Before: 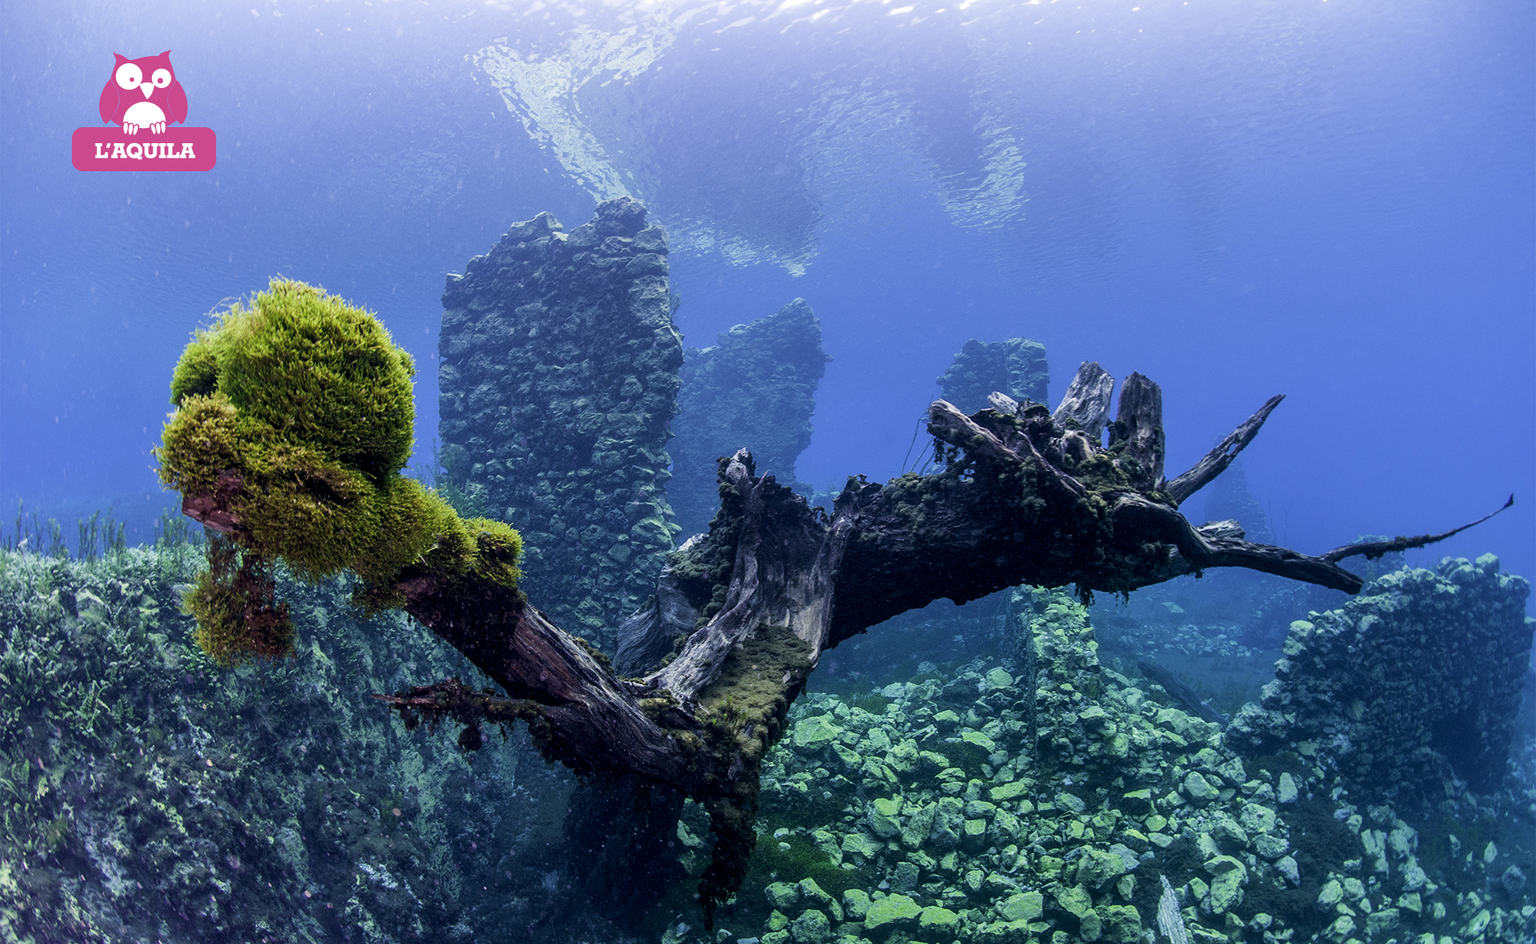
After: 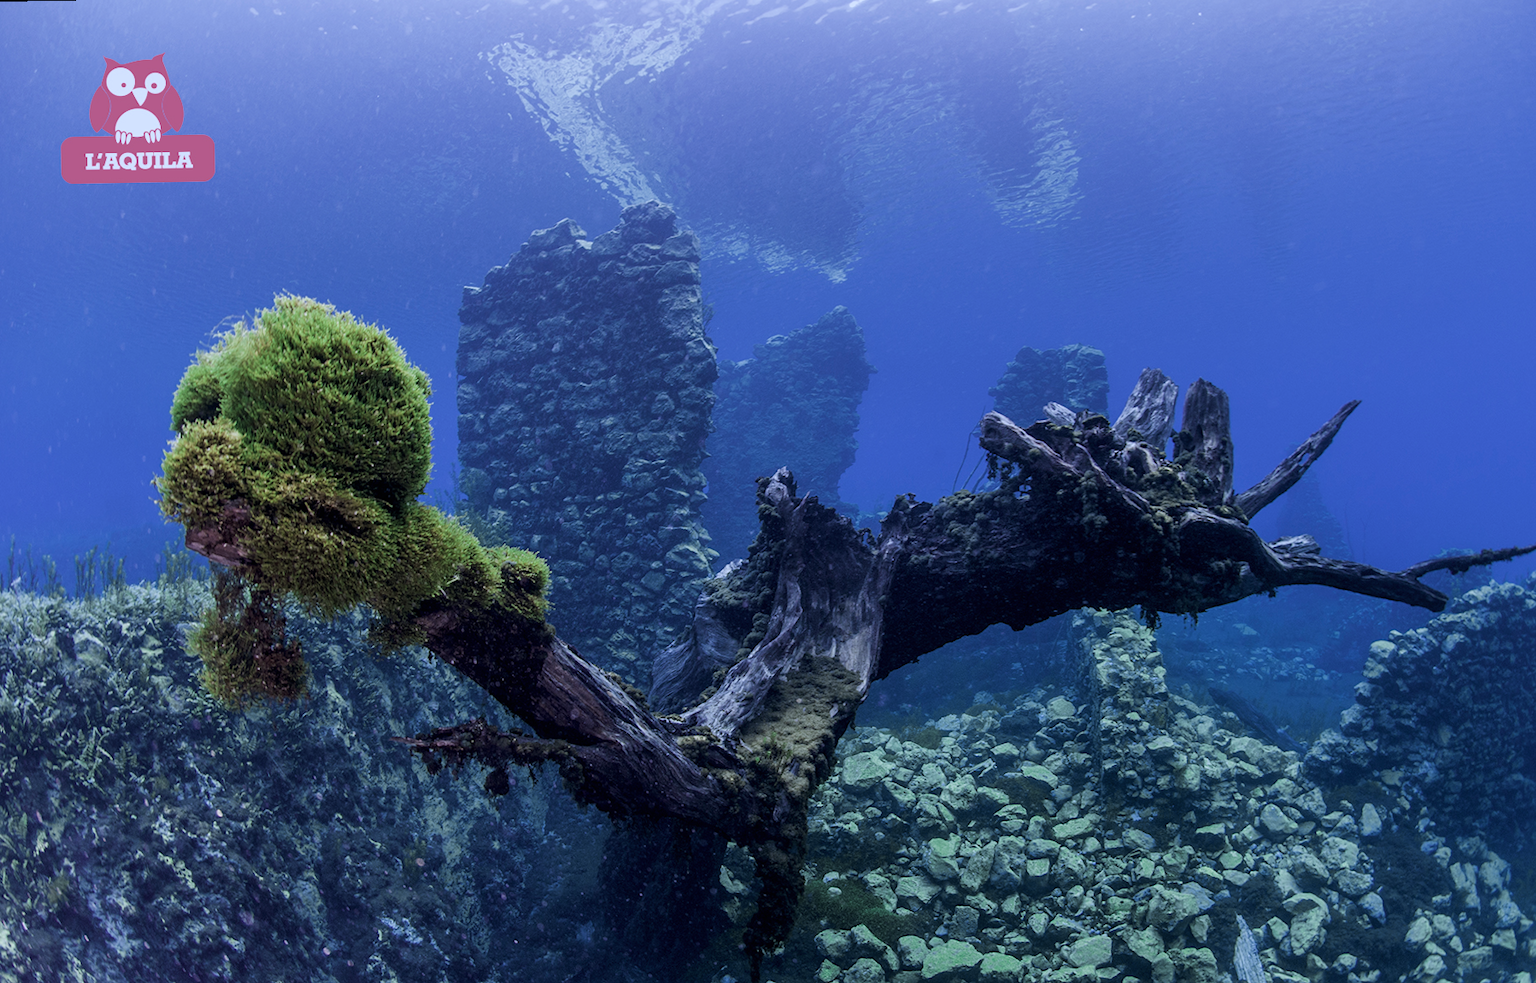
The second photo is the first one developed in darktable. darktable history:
exposure: black level correction 0, compensate exposure bias true, compensate highlight preservation false
rotate and perspective: rotation -1°, crop left 0.011, crop right 0.989, crop top 0.025, crop bottom 0.975
crop and rotate: right 5.167%
white balance: red 0.948, green 1.02, blue 1.176
color zones: curves: ch0 [(0, 0.5) (0.125, 0.4) (0.25, 0.5) (0.375, 0.4) (0.5, 0.4) (0.625, 0.35) (0.75, 0.35) (0.875, 0.5)]; ch1 [(0, 0.35) (0.125, 0.45) (0.25, 0.35) (0.375, 0.35) (0.5, 0.35) (0.625, 0.35) (0.75, 0.45) (0.875, 0.35)]; ch2 [(0, 0.6) (0.125, 0.5) (0.25, 0.5) (0.375, 0.6) (0.5, 0.6) (0.625, 0.5) (0.75, 0.5) (0.875, 0.5)]
